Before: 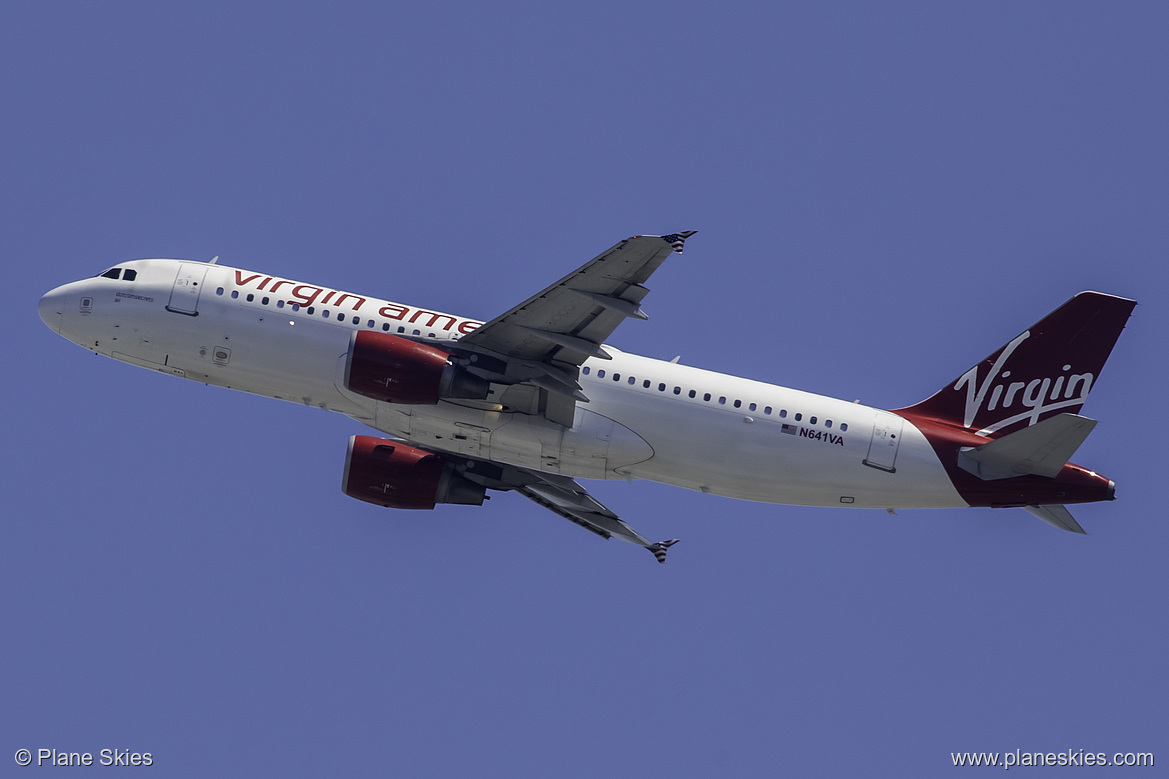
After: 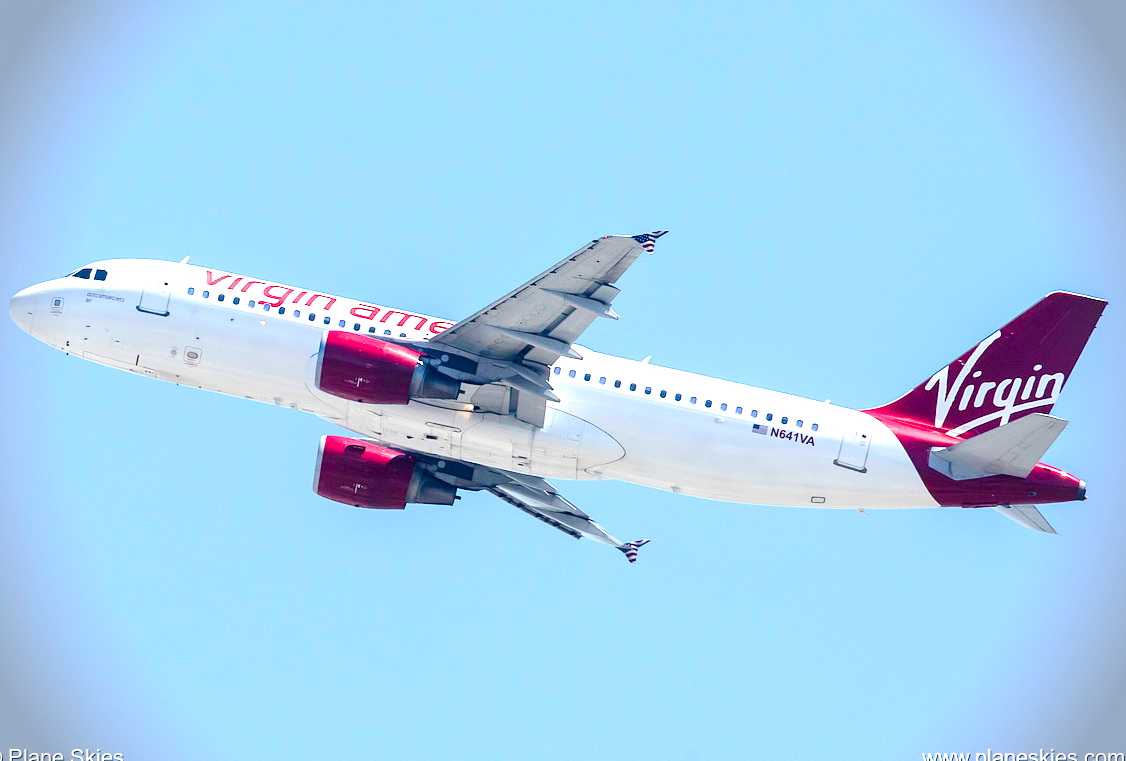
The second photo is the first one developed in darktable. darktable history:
exposure: black level correction 0, exposure 1.741 EV, compensate exposure bias true, compensate highlight preservation false
crop and rotate: left 2.536%, right 1.107%, bottom 2.246%
vignetting: fall-off start 88.03%, fall-off radius 24.9%
tone curve: curves: ch0 [(0, 0) (0.003, 0.014) (0.011, 0.019) (0.025, 0.026) (0.044, 0.037) (0.069, 0.053) (0.1, 0.083) (0.136, 0.121) (0.177, 0.163) (0.224, 0.22) (0.277, 0.281) (0.335, 0.354) (0.399, 0.436) (0.468, 0.526) (0.543, 0.612) (0.623, 0.706) (0.709, 0.79) (0.801, 0.858) (0.898, 0.925) (1, 1)], preserve colors none
